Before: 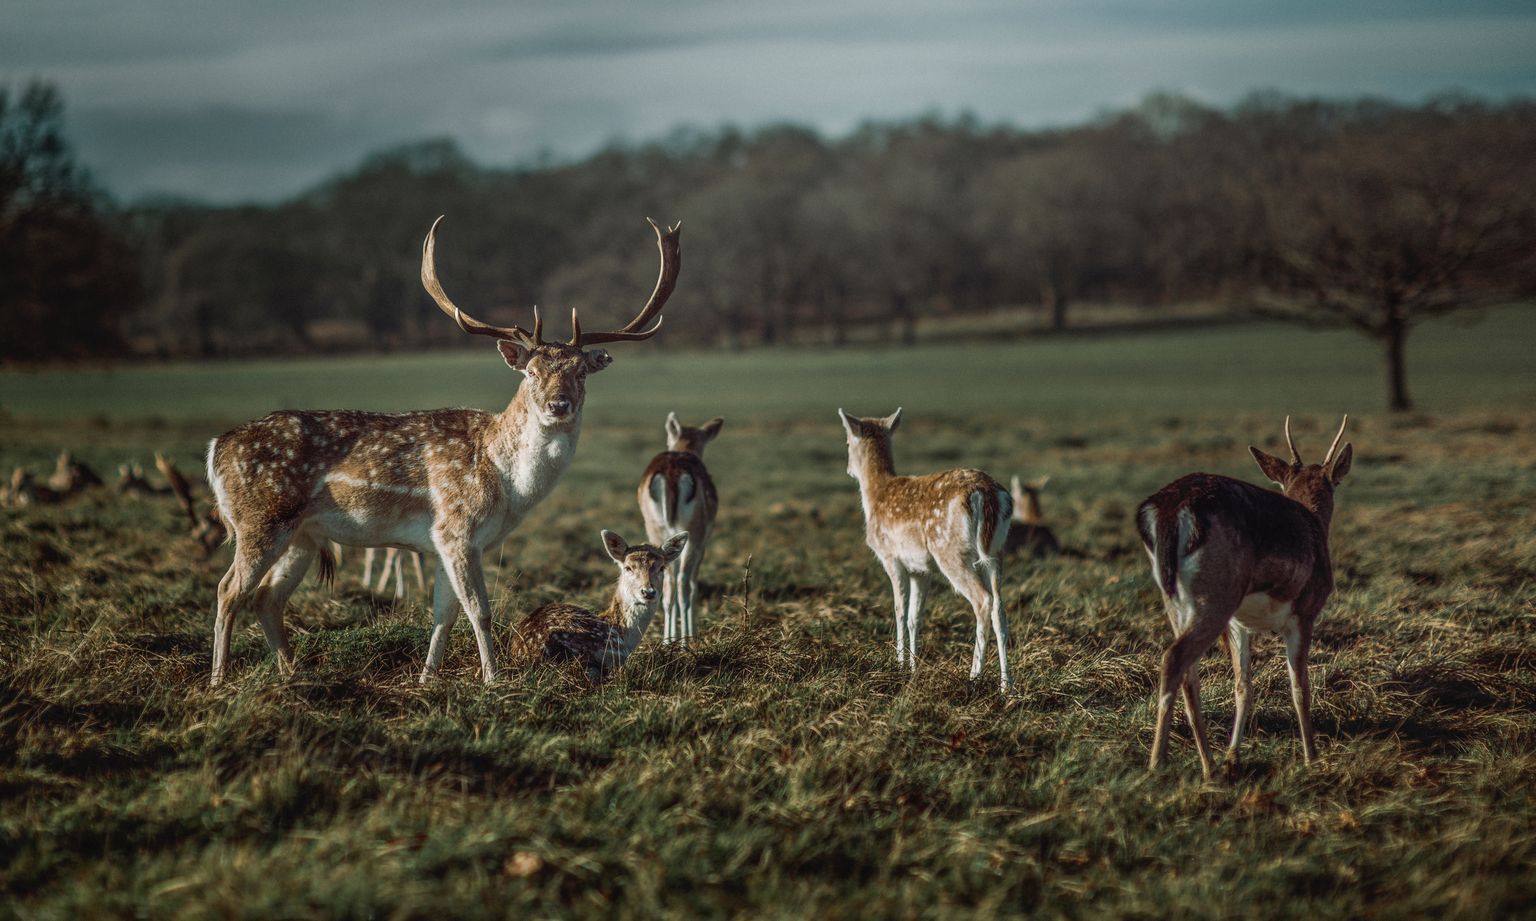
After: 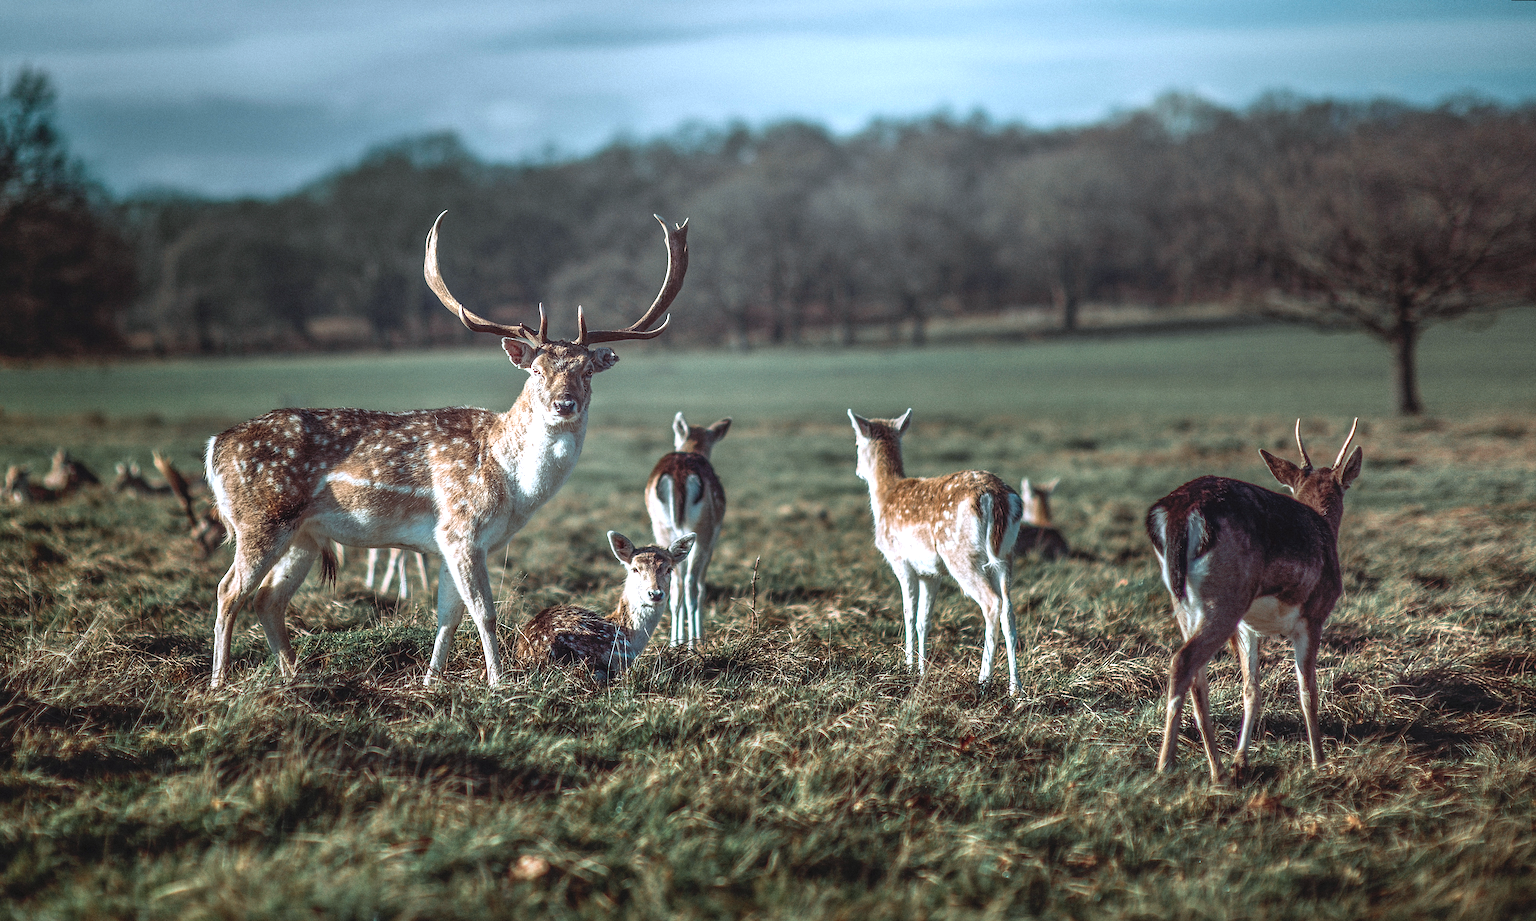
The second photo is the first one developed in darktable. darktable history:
rotate and perspective: rotation 0.174°, lens shift (vertical) 0.013, lens shift (horizontal) 0.019, shear 0.001, automatic cropping original format, crop left 0.007, crop right 0.991, crop top 0.016, crop bottom 0.997
color correction: highlights a* -2.24, highlights b* -18.1
exposure: exposure 1 EV, compensate highlight preservation false
sharpen: on, module defaults
